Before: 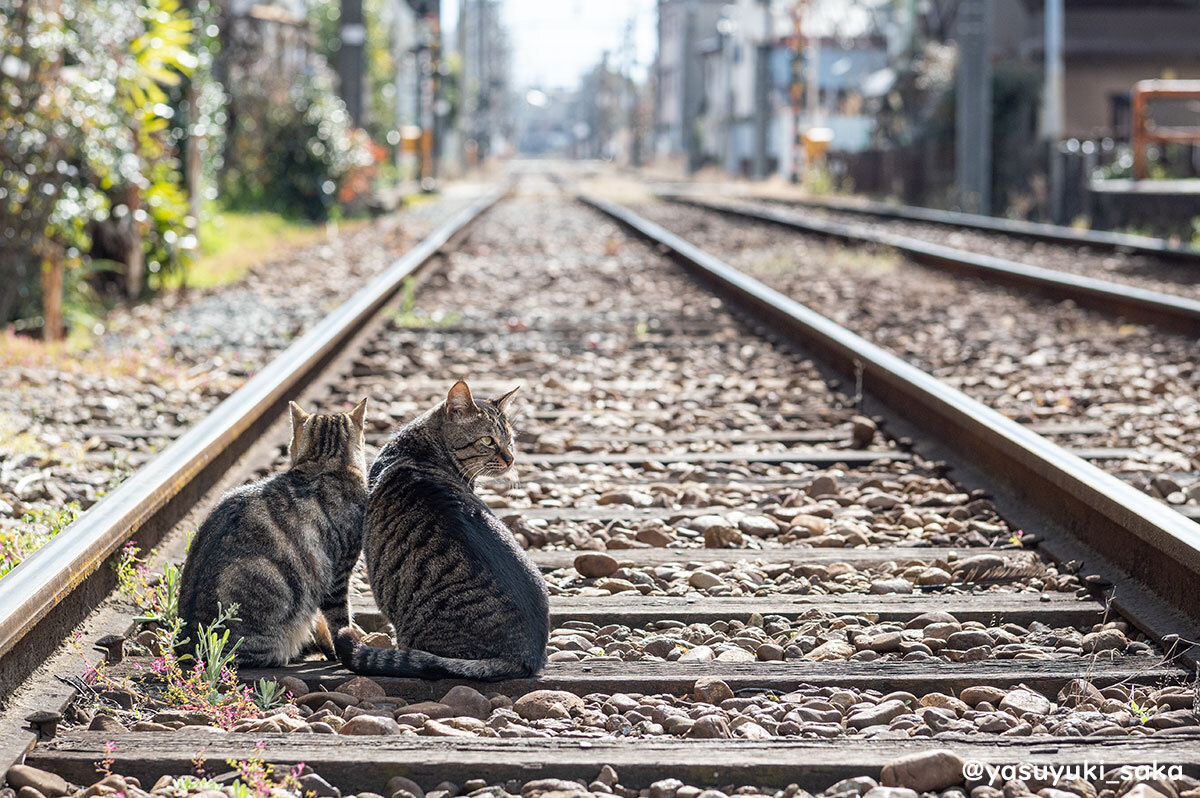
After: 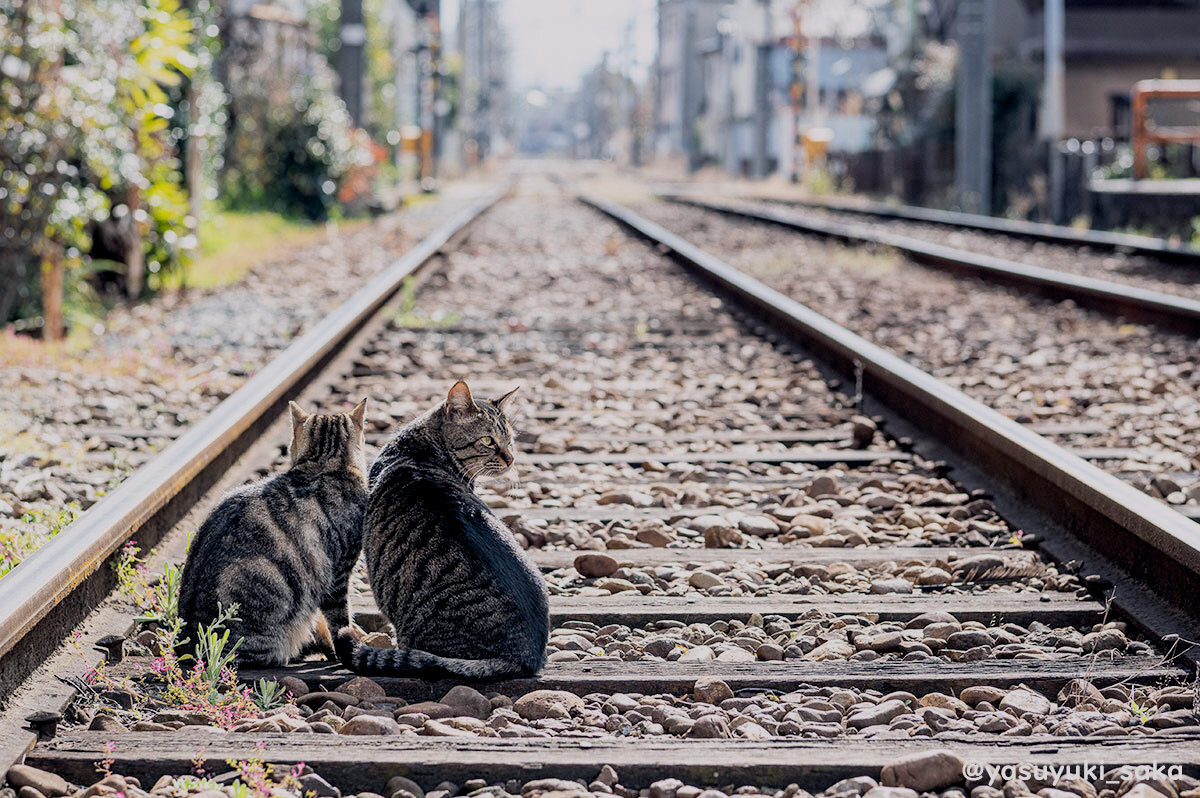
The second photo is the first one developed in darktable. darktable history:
filmic rgb: black relative exposure -7.65 EV, white relative exposure 4.56 EV, hardness 3.61
white balance: red 0.983, blue 1.036
exposure: black level correction 0.009, exposure 0.119 EV, compensate highlight preservation false
color balance rgb: shadows lift › hue 87.51°, highlights gain › chroma 1.62%, highlights gain › hue 55.1°, global offset › chroma 0.06%, global offset › hue 253.66°, linear chroma grading › global chroma 0.5%
